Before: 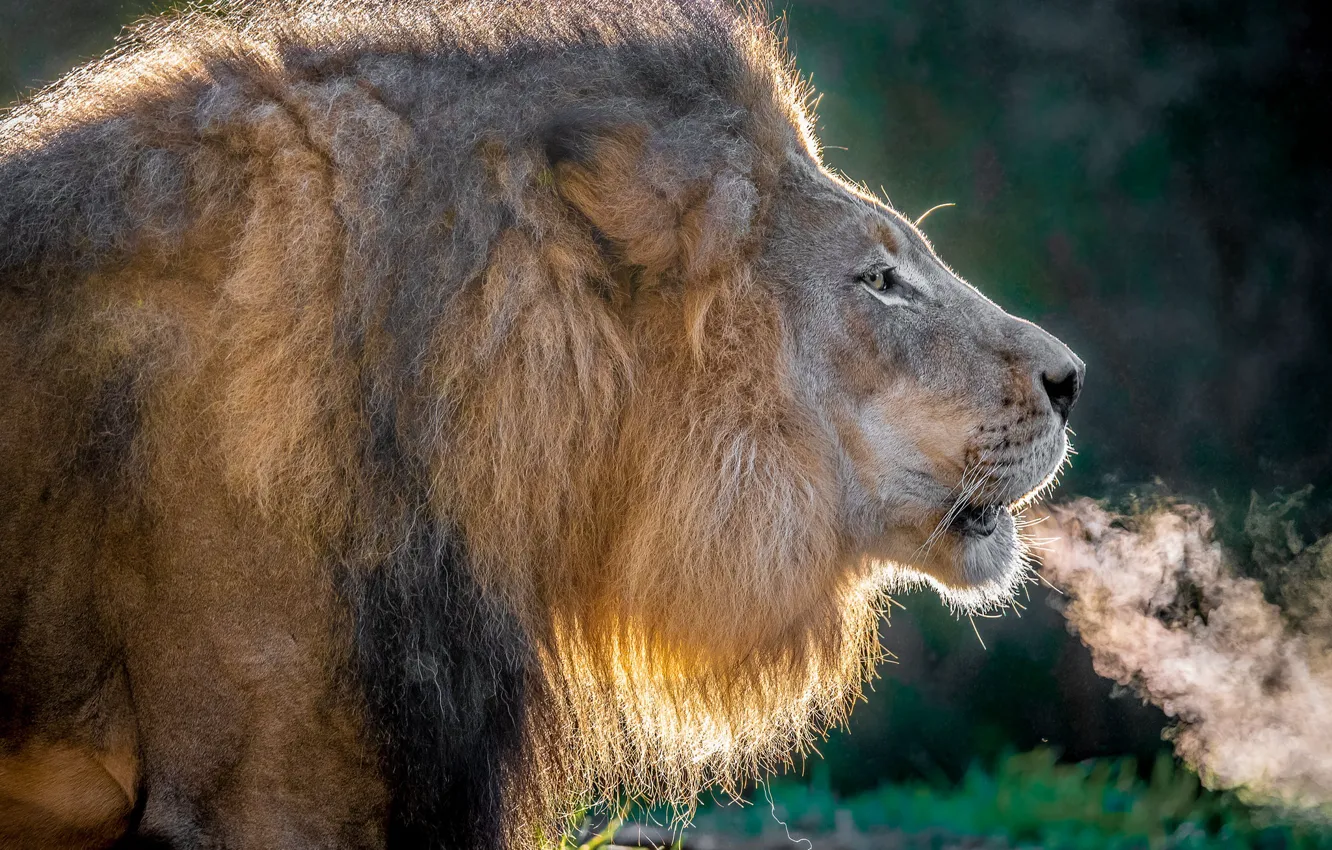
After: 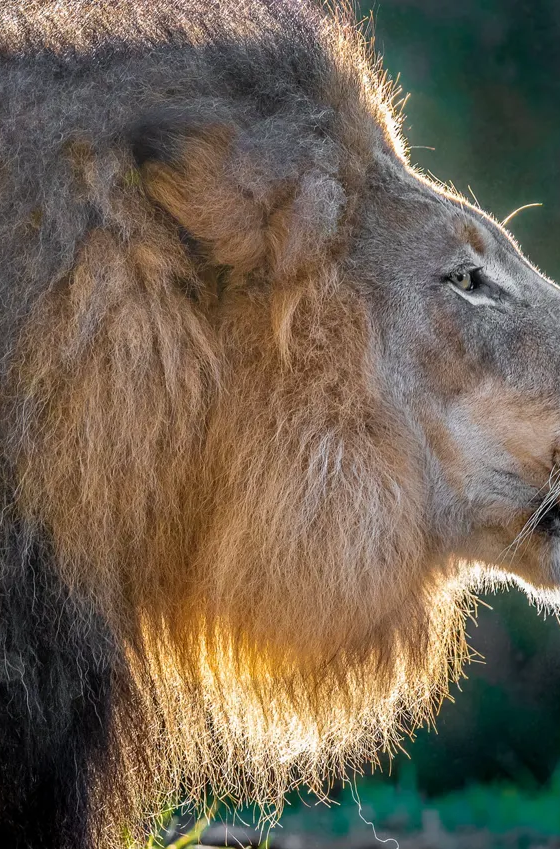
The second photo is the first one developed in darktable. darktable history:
crop: left 31.068%, right 26.886%
